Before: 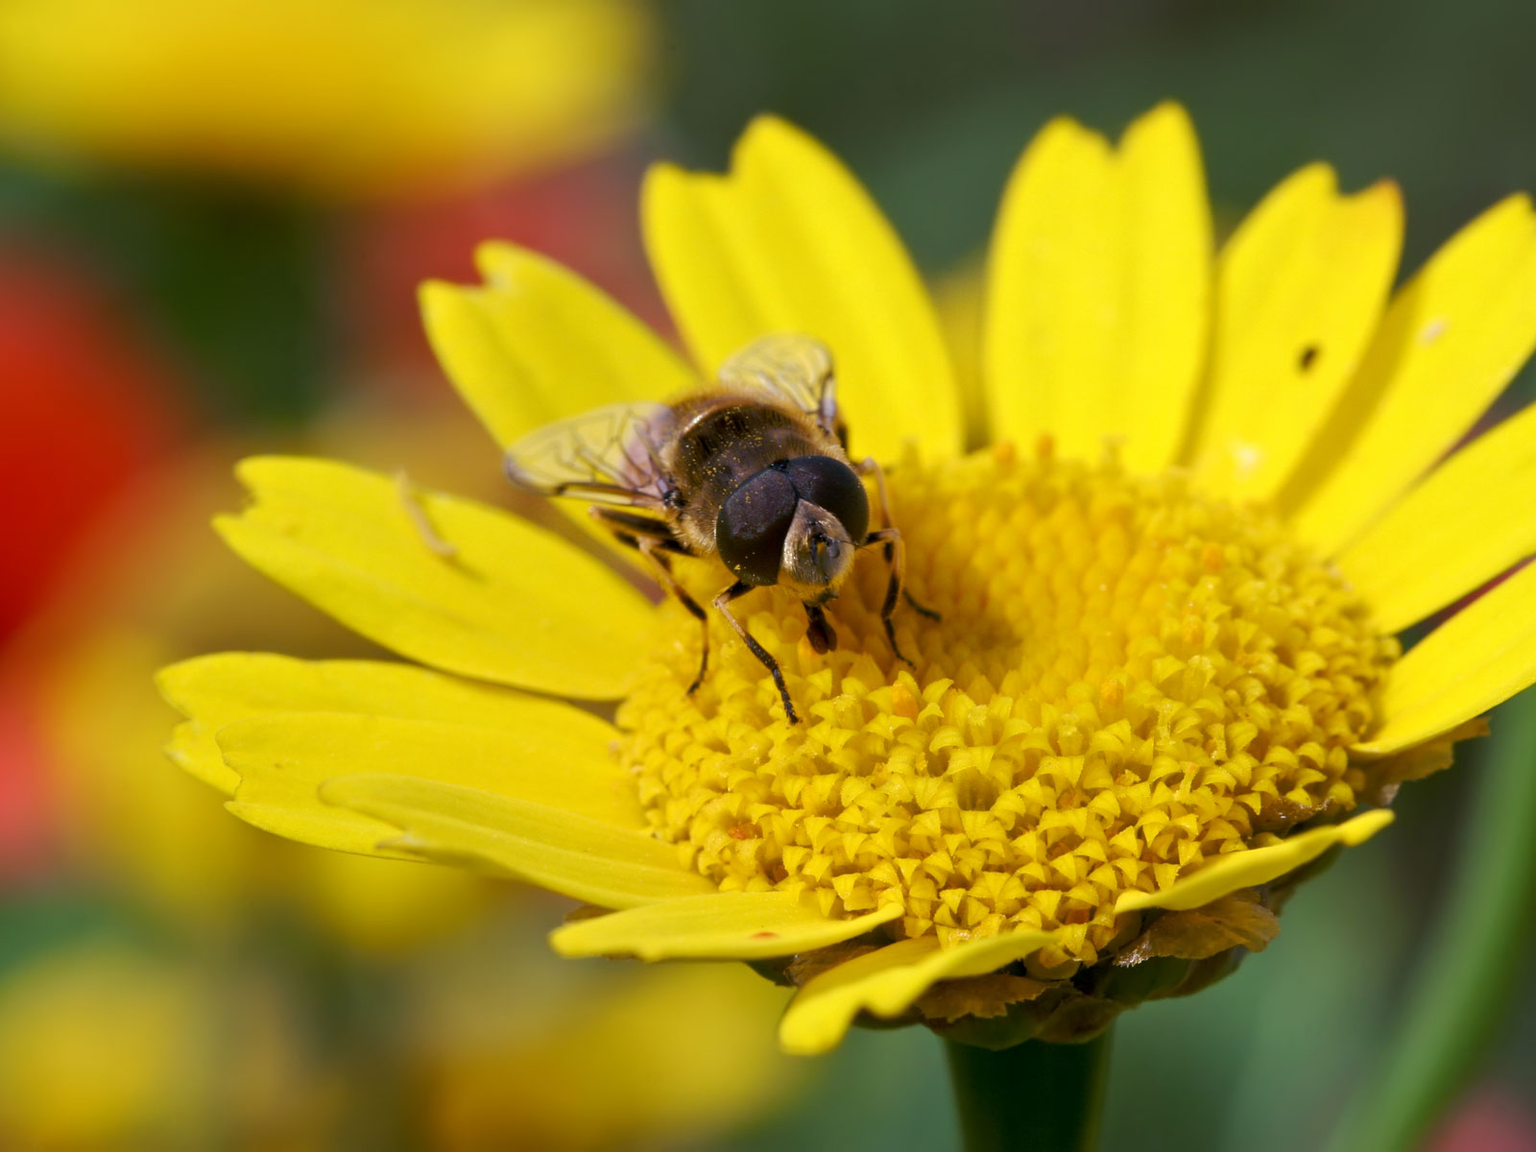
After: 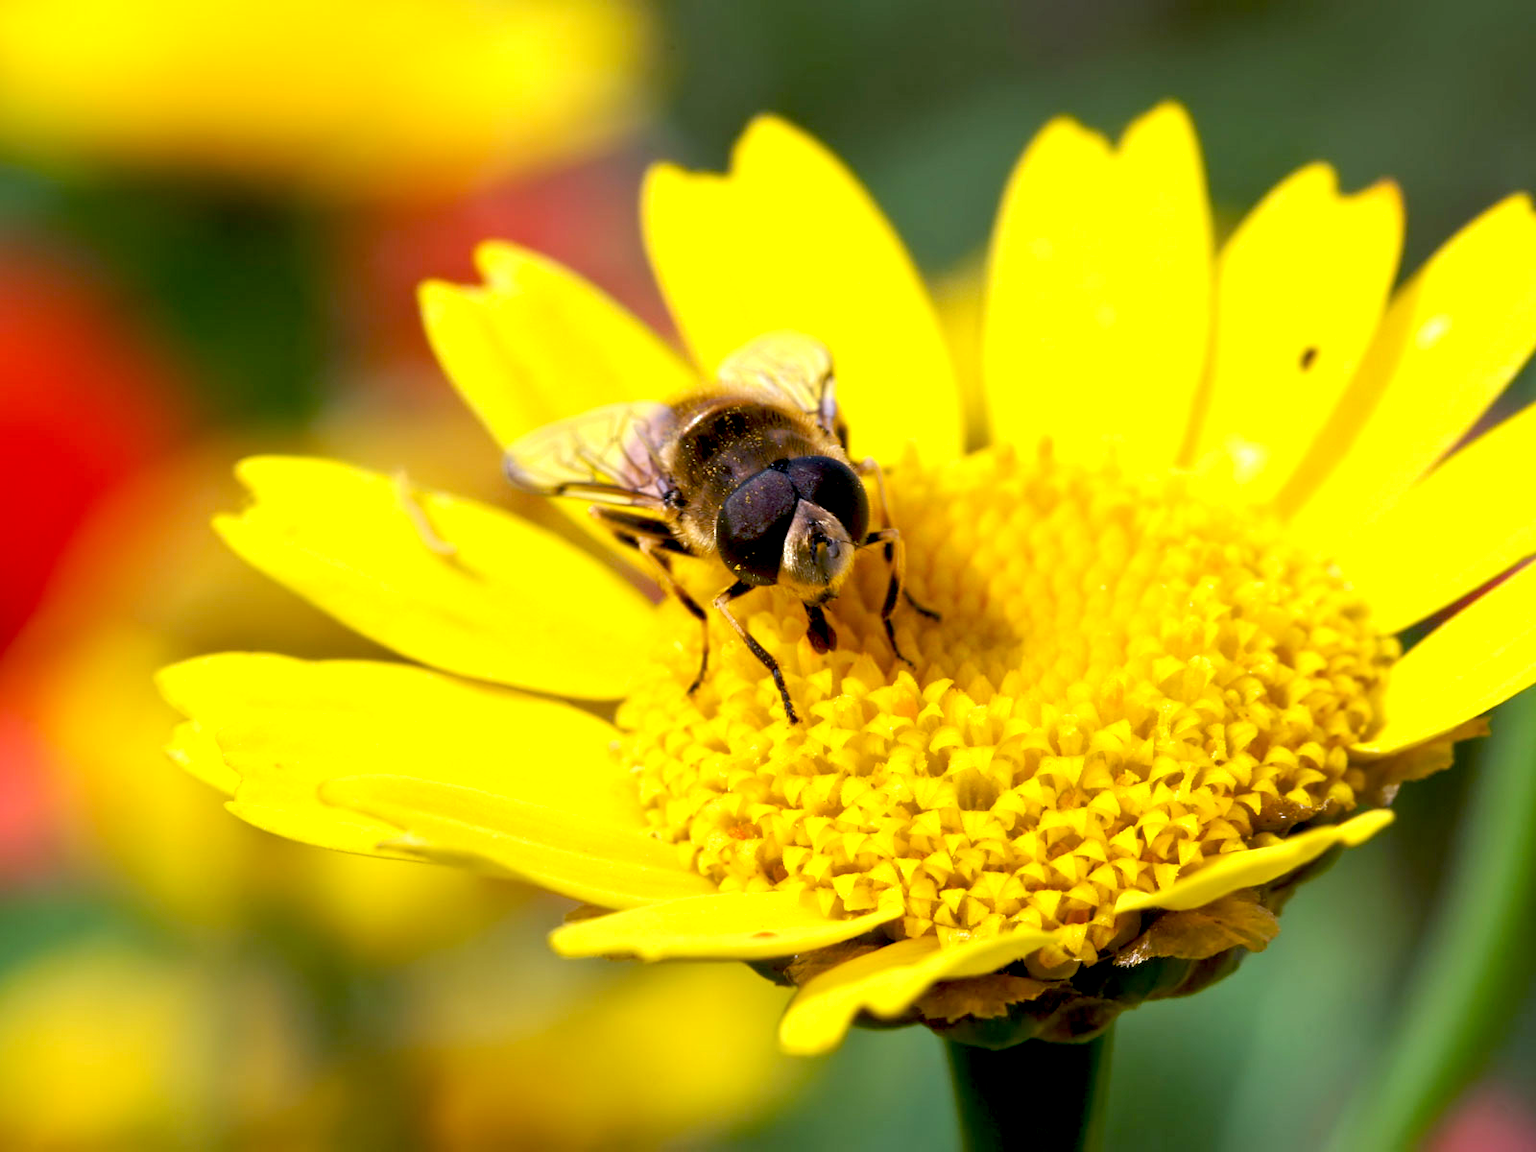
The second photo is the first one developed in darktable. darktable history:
exposure: black level correction 0.012, exposure 0.703 EV, compensate exposure bias true, compensate highlight preservation false
tone equalizer: on, module defaults
